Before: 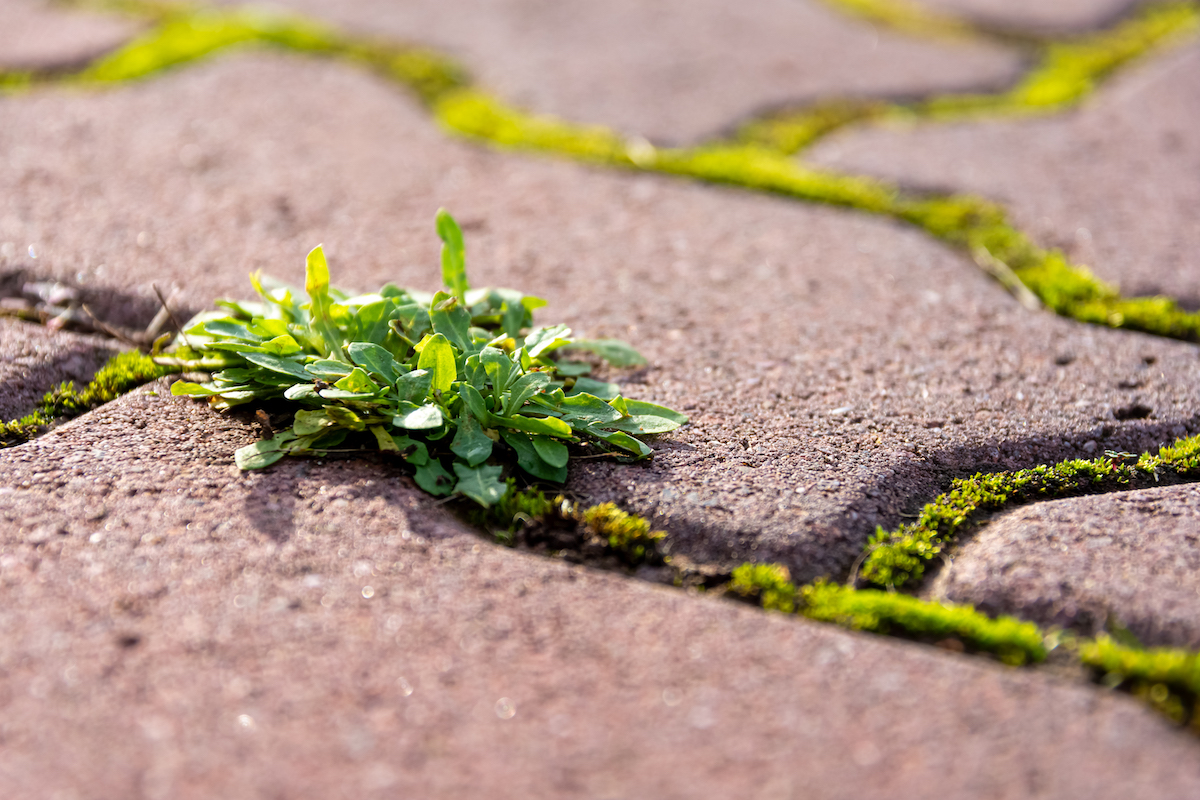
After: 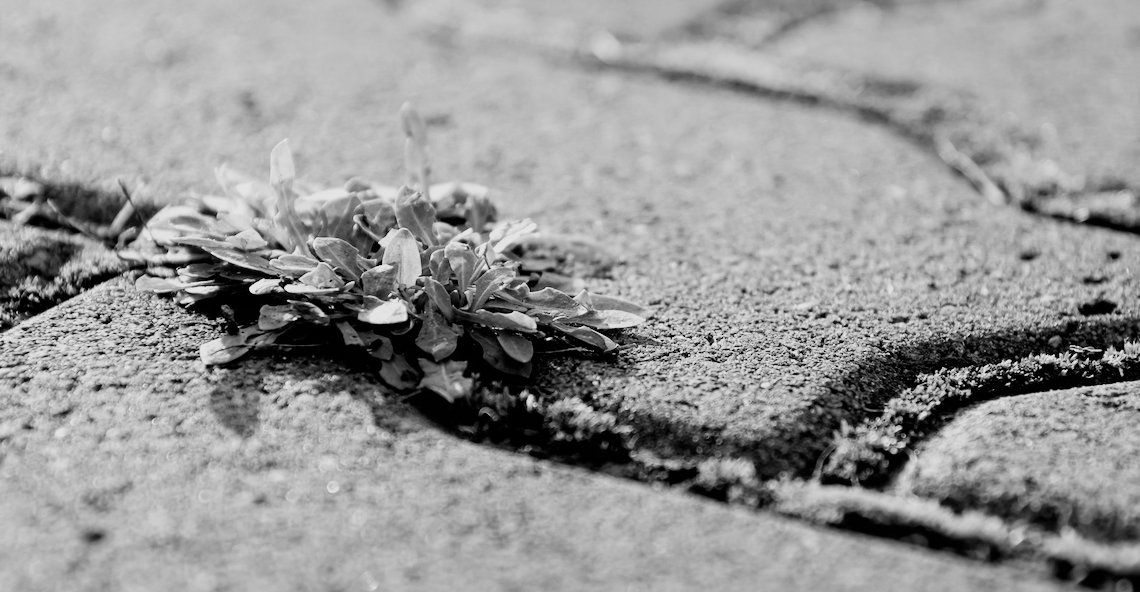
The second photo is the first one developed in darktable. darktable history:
color zones: curves: ch1 [(0, -0.394) (0.143, -0.394) (0.286, -0.394) (0.429, -0.392) (0.571, -0.391) (0.714, -0.391) (0.857, -0.391) (1, -0.394)]
crop and rotate: left 2.991%, top 13.302%, right 1.981%, bottom 12.636%
filmic rgb: black relative exposure -5 EV, hardness 2.88, contrast 1.3, highlights saturation mix -30%
